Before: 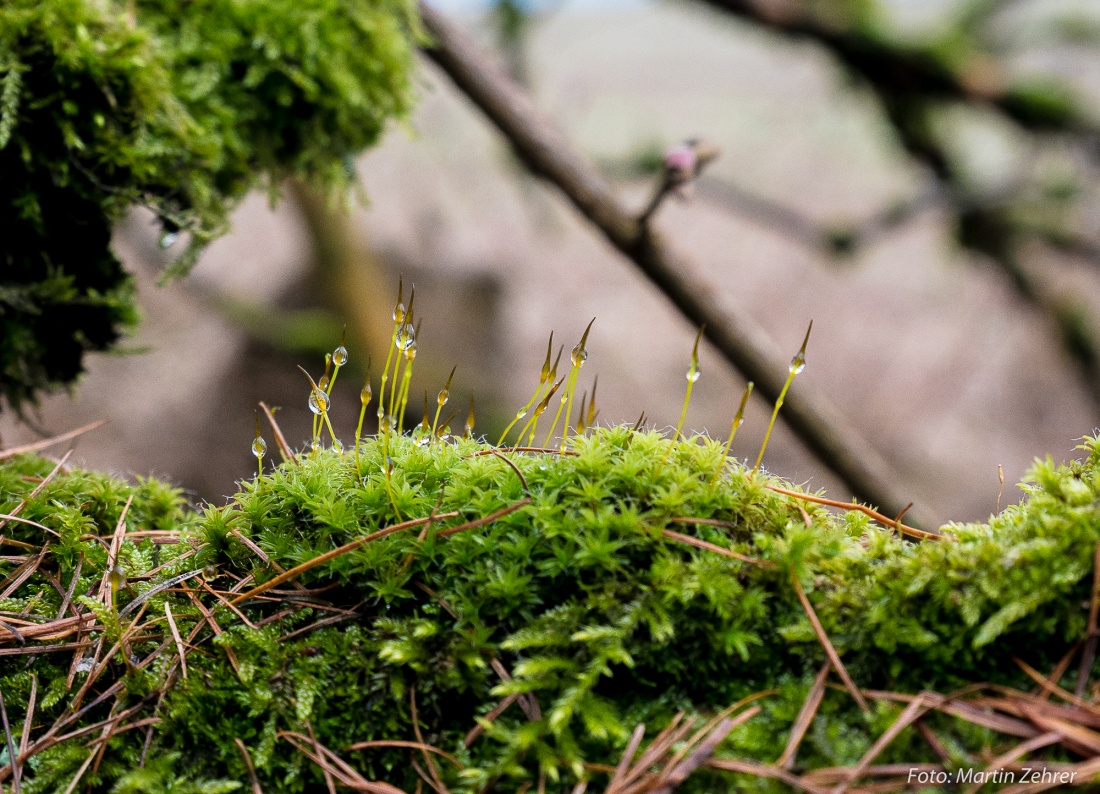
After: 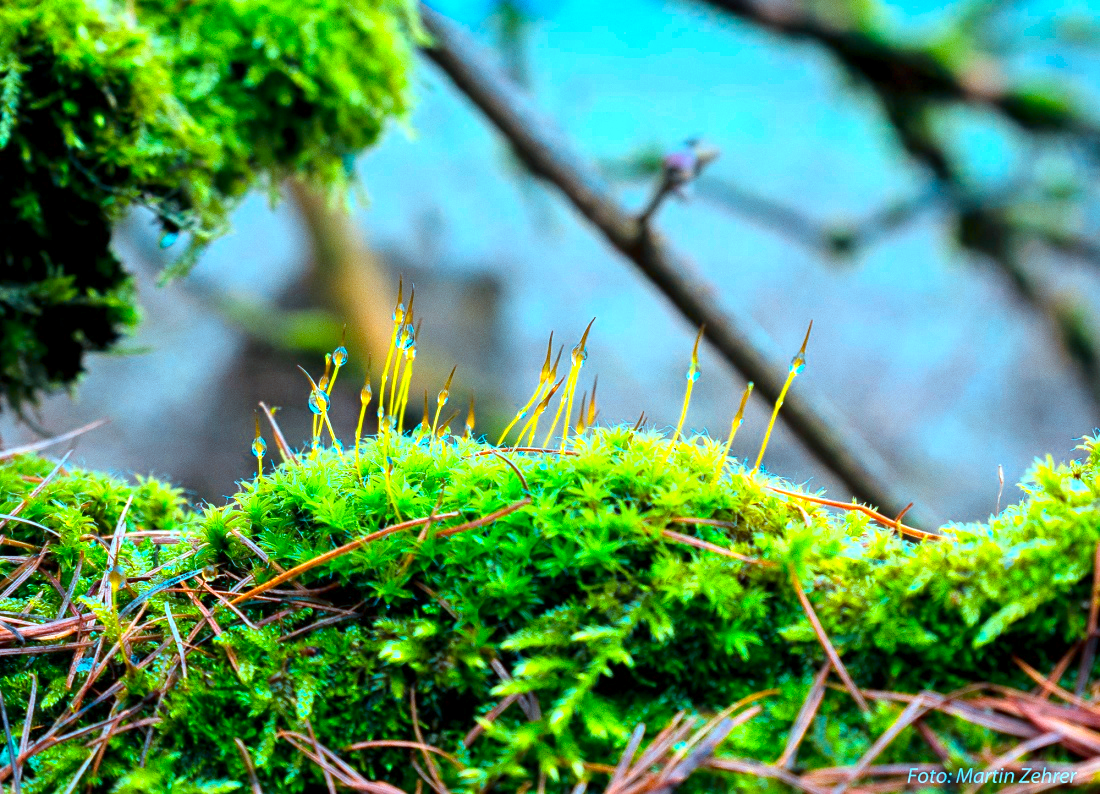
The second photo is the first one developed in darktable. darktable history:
color calibration: output R [1.422, -0.35, -0.252, 0], output G [-0.238, 1.259, -0.084, 0], output B [-0.081, -0.196, 1.58, 0], output brightness [0.49, 0.671, -0.57, 0], illuminant Planckian (black body), x 0.376, y 0.374, temperature 4123.96 K
